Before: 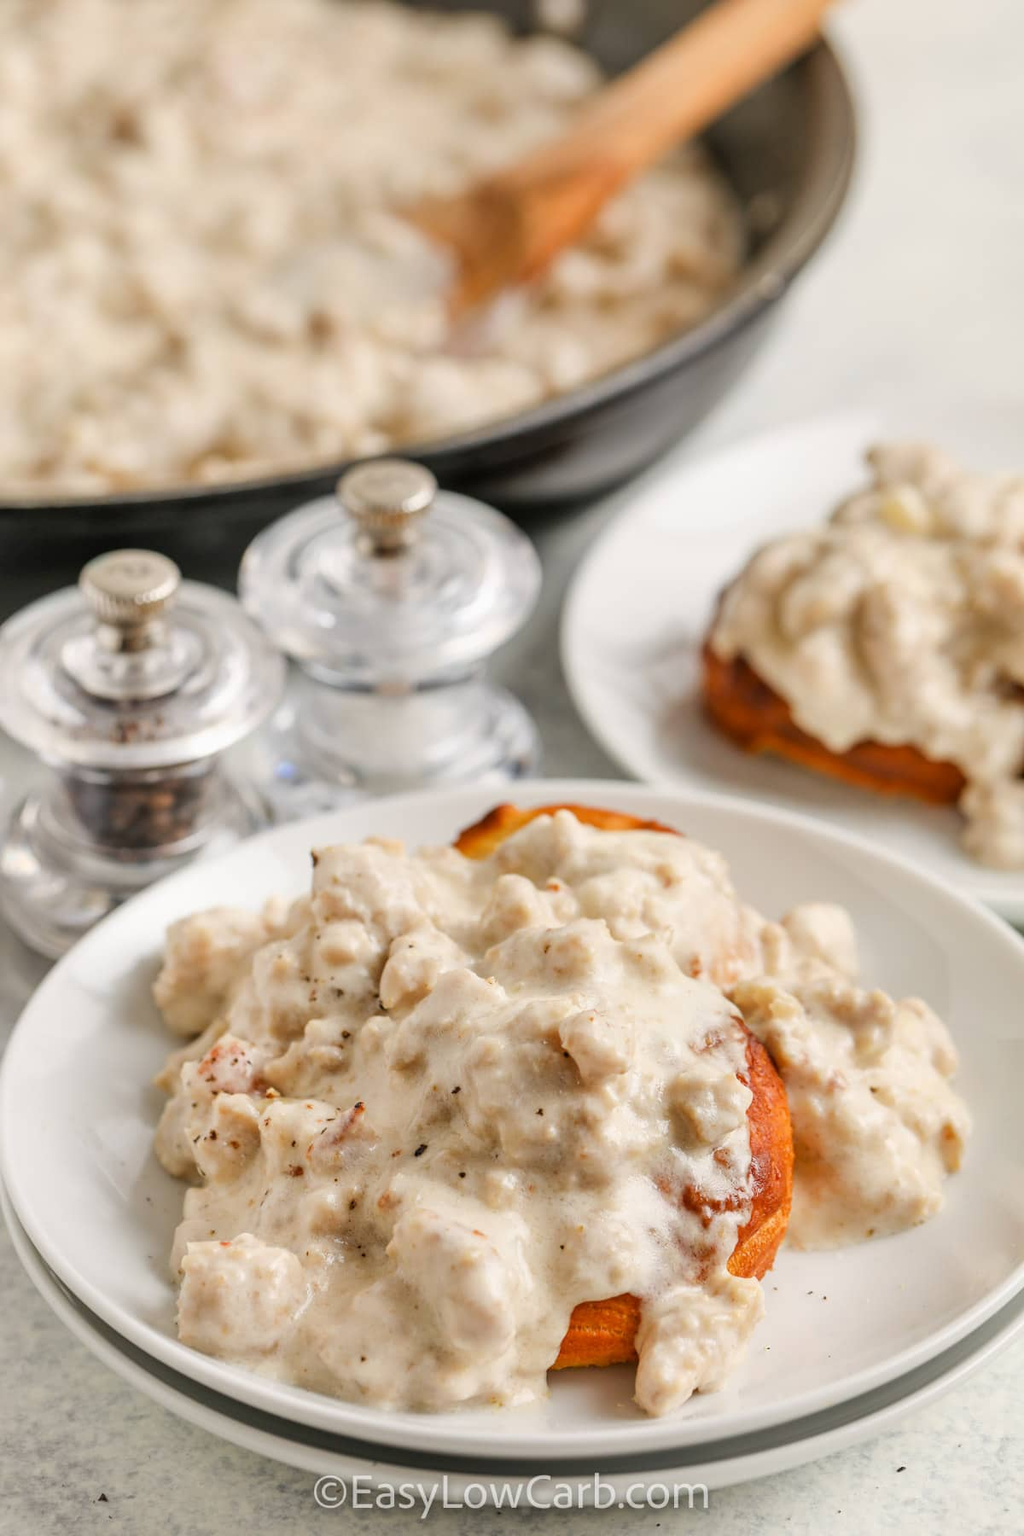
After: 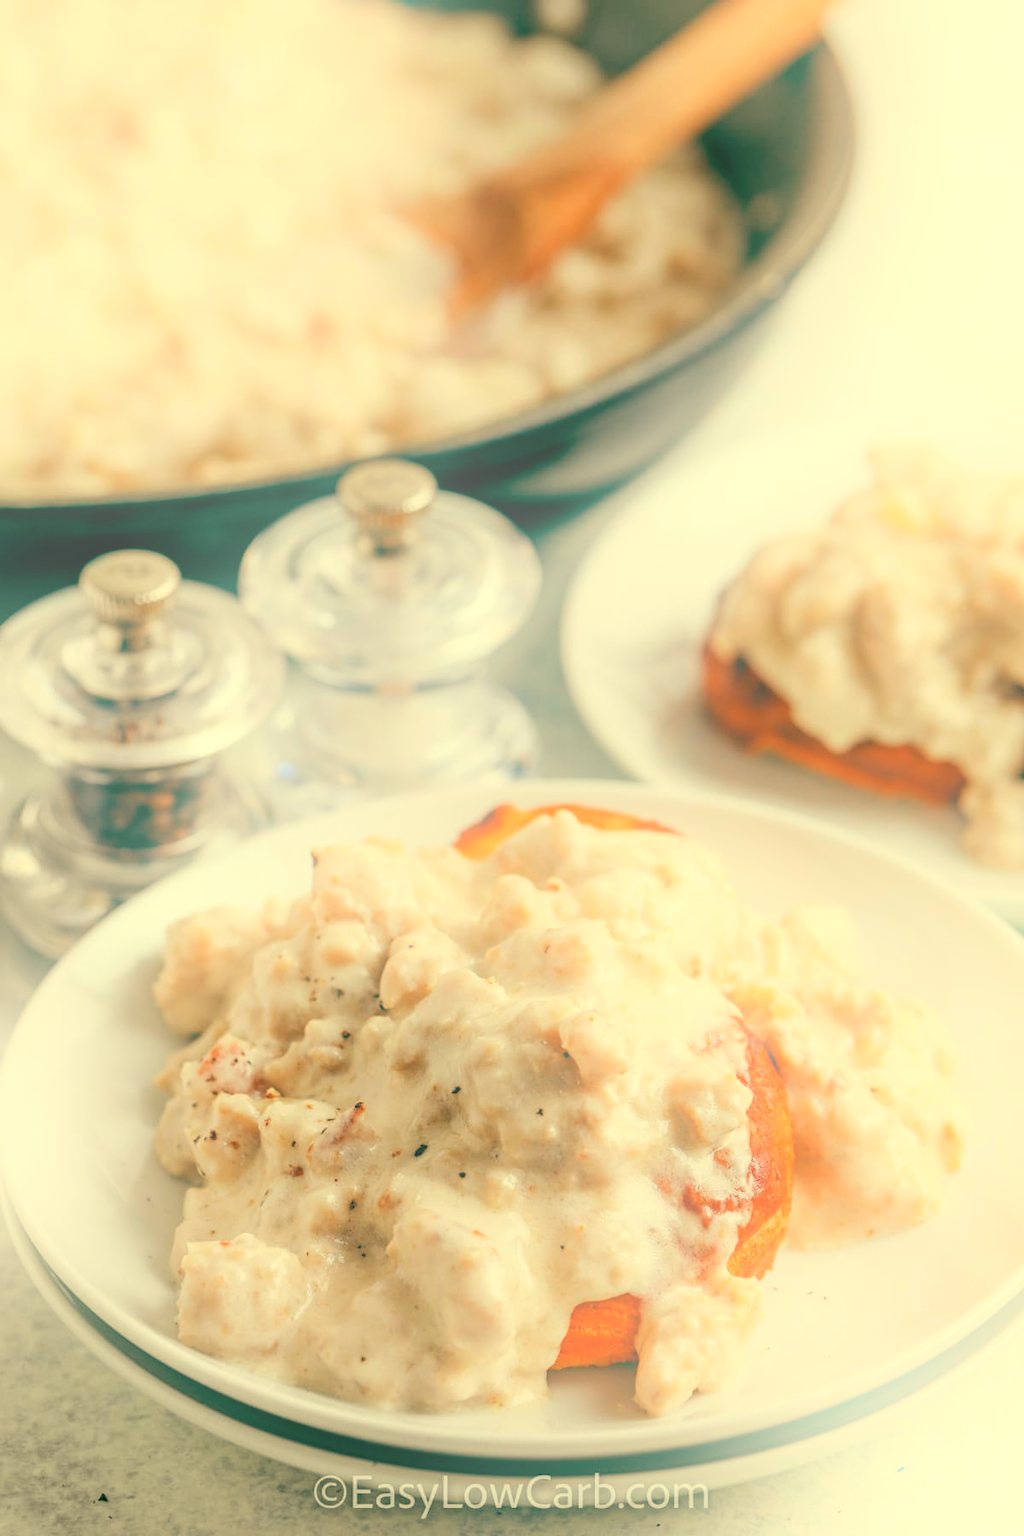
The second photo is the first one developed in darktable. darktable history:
bloom: on, module defaults
color balance: mode lift, gamma, gain (sRGB), lift [1, 0.69, 1, 1], gamma [1, 1.482, 1, 1], gain [1, 1, 1, 0.802]
